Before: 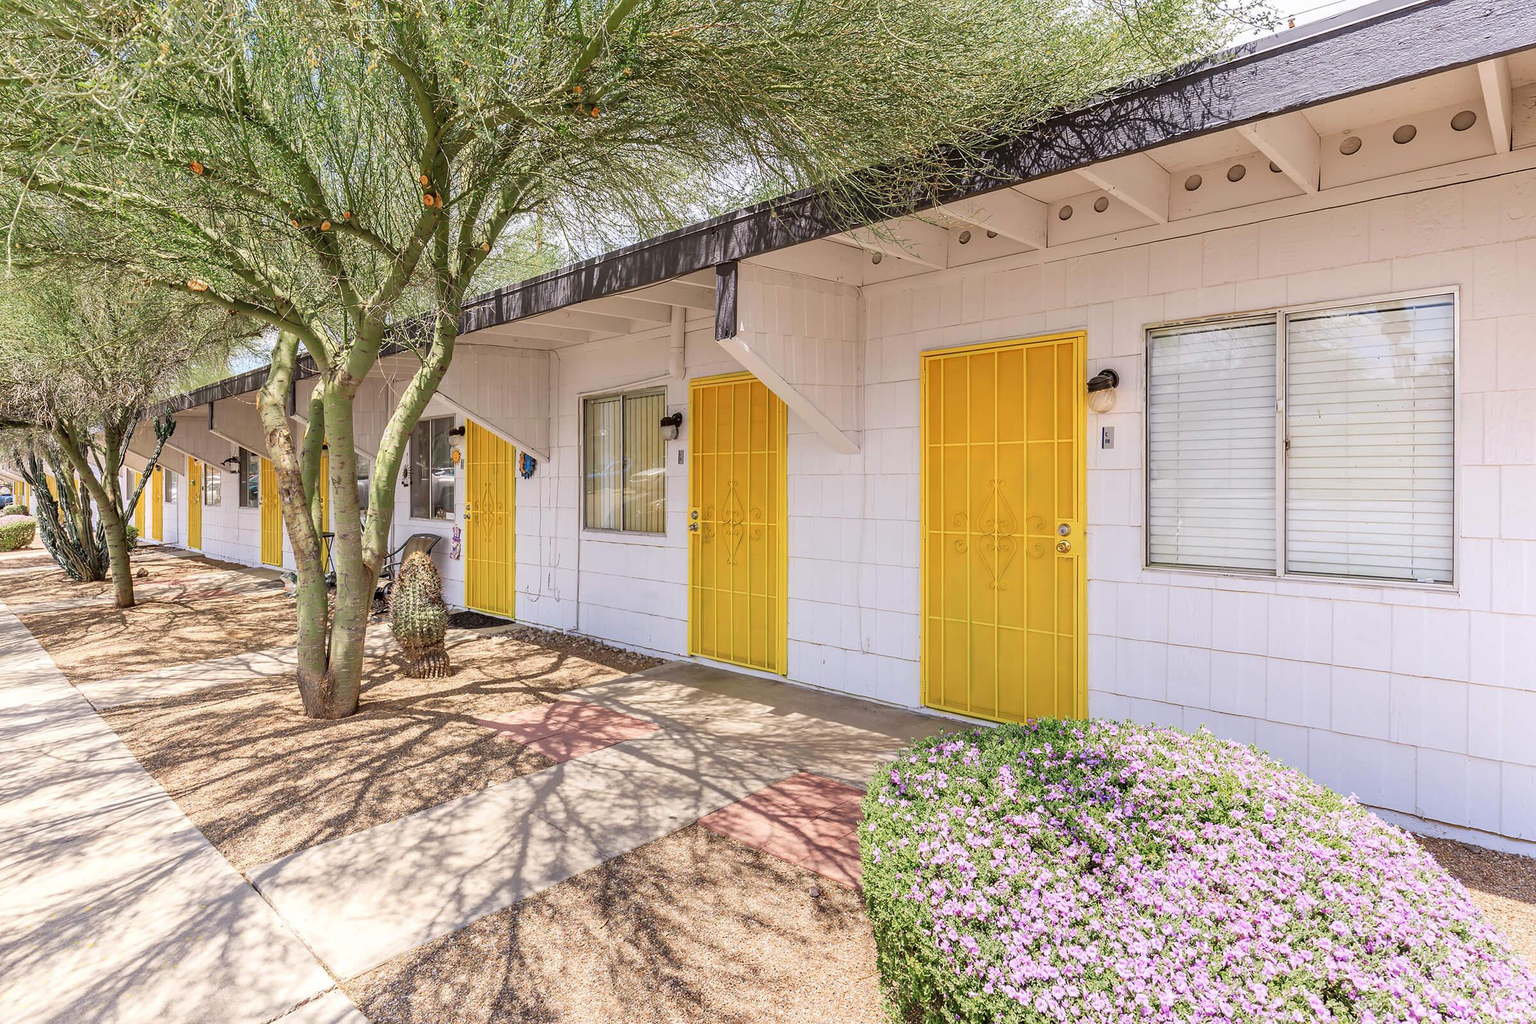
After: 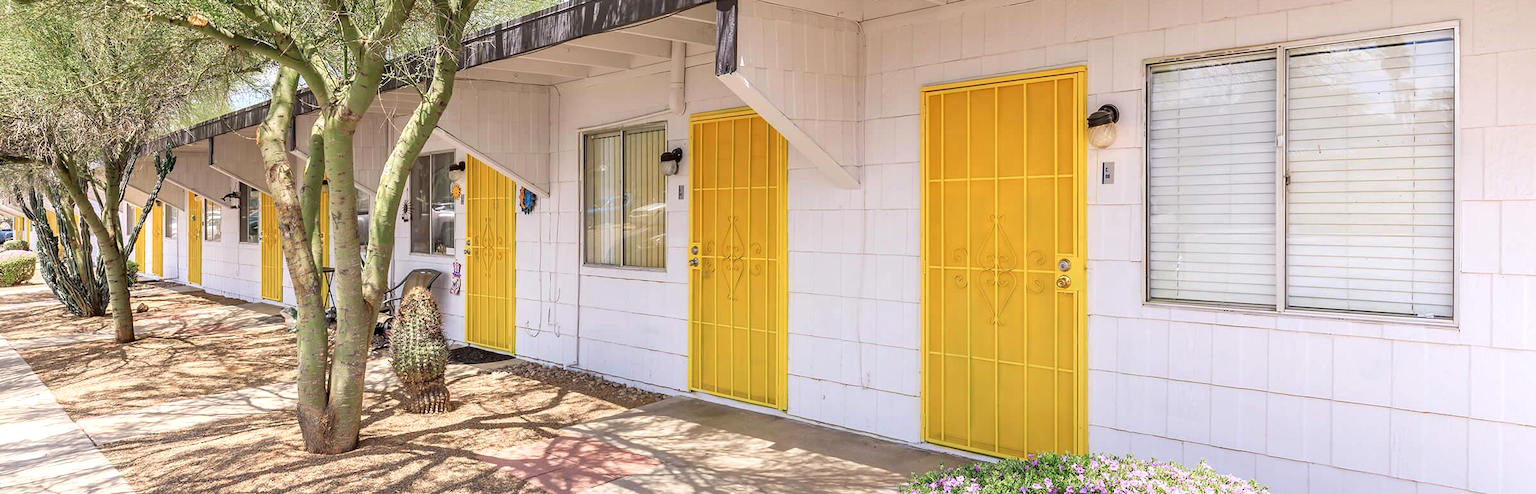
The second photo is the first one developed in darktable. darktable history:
exposure: exposure 0.202 EV, compensate highlight preservation false
crop and rotate: top 25.925%, bottom 25.787%
